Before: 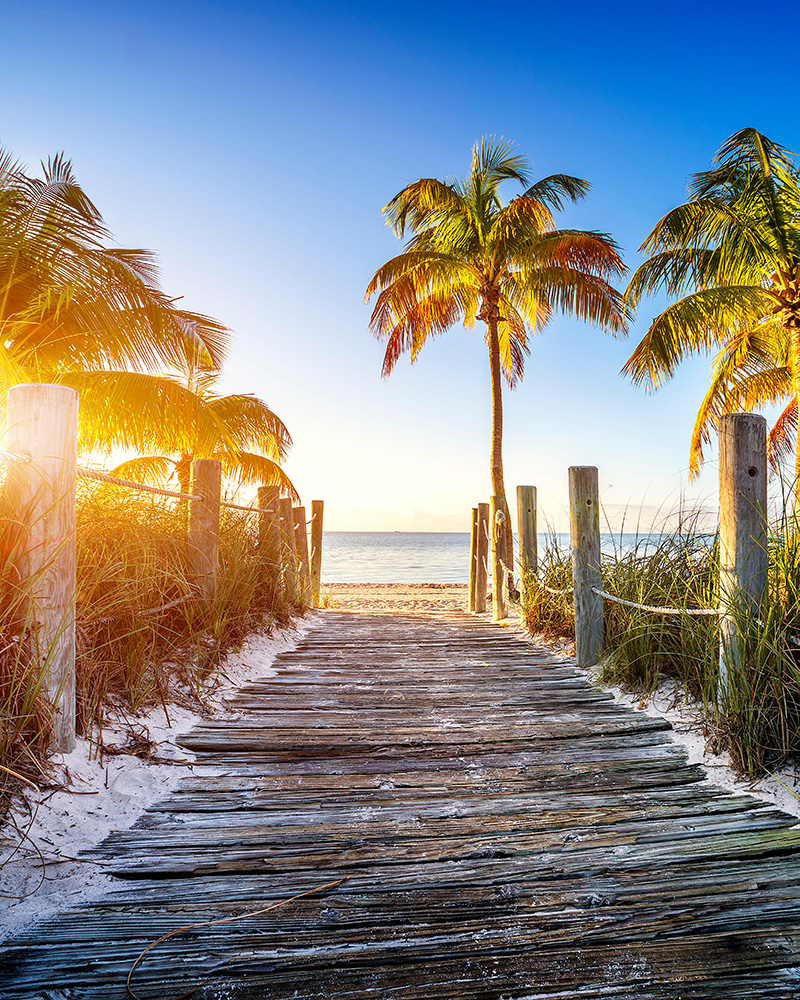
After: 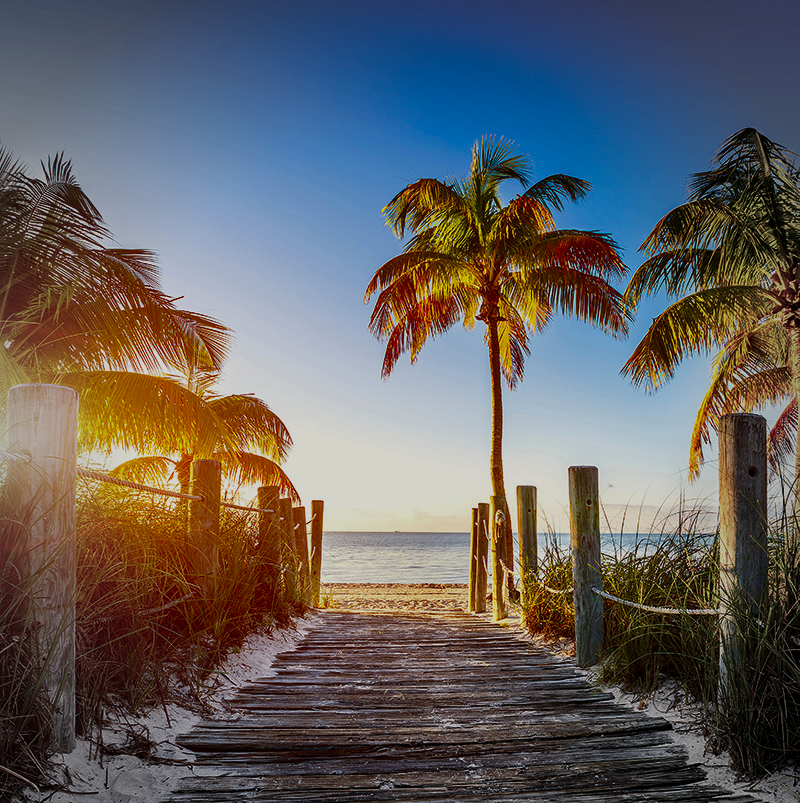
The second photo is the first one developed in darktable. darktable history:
contrast brightness saturation: brightness -0.25, saturation 0.2
exposure: black level correction 0, exposure 0.6 EV, compensate exposure bias true, compensate highlight preservation false
crop: bottom 19.644%
vignetting: fall-off start 67.15%, brightness -0.442, saturation -0.691, width/height ratio 1.011, unbound false
